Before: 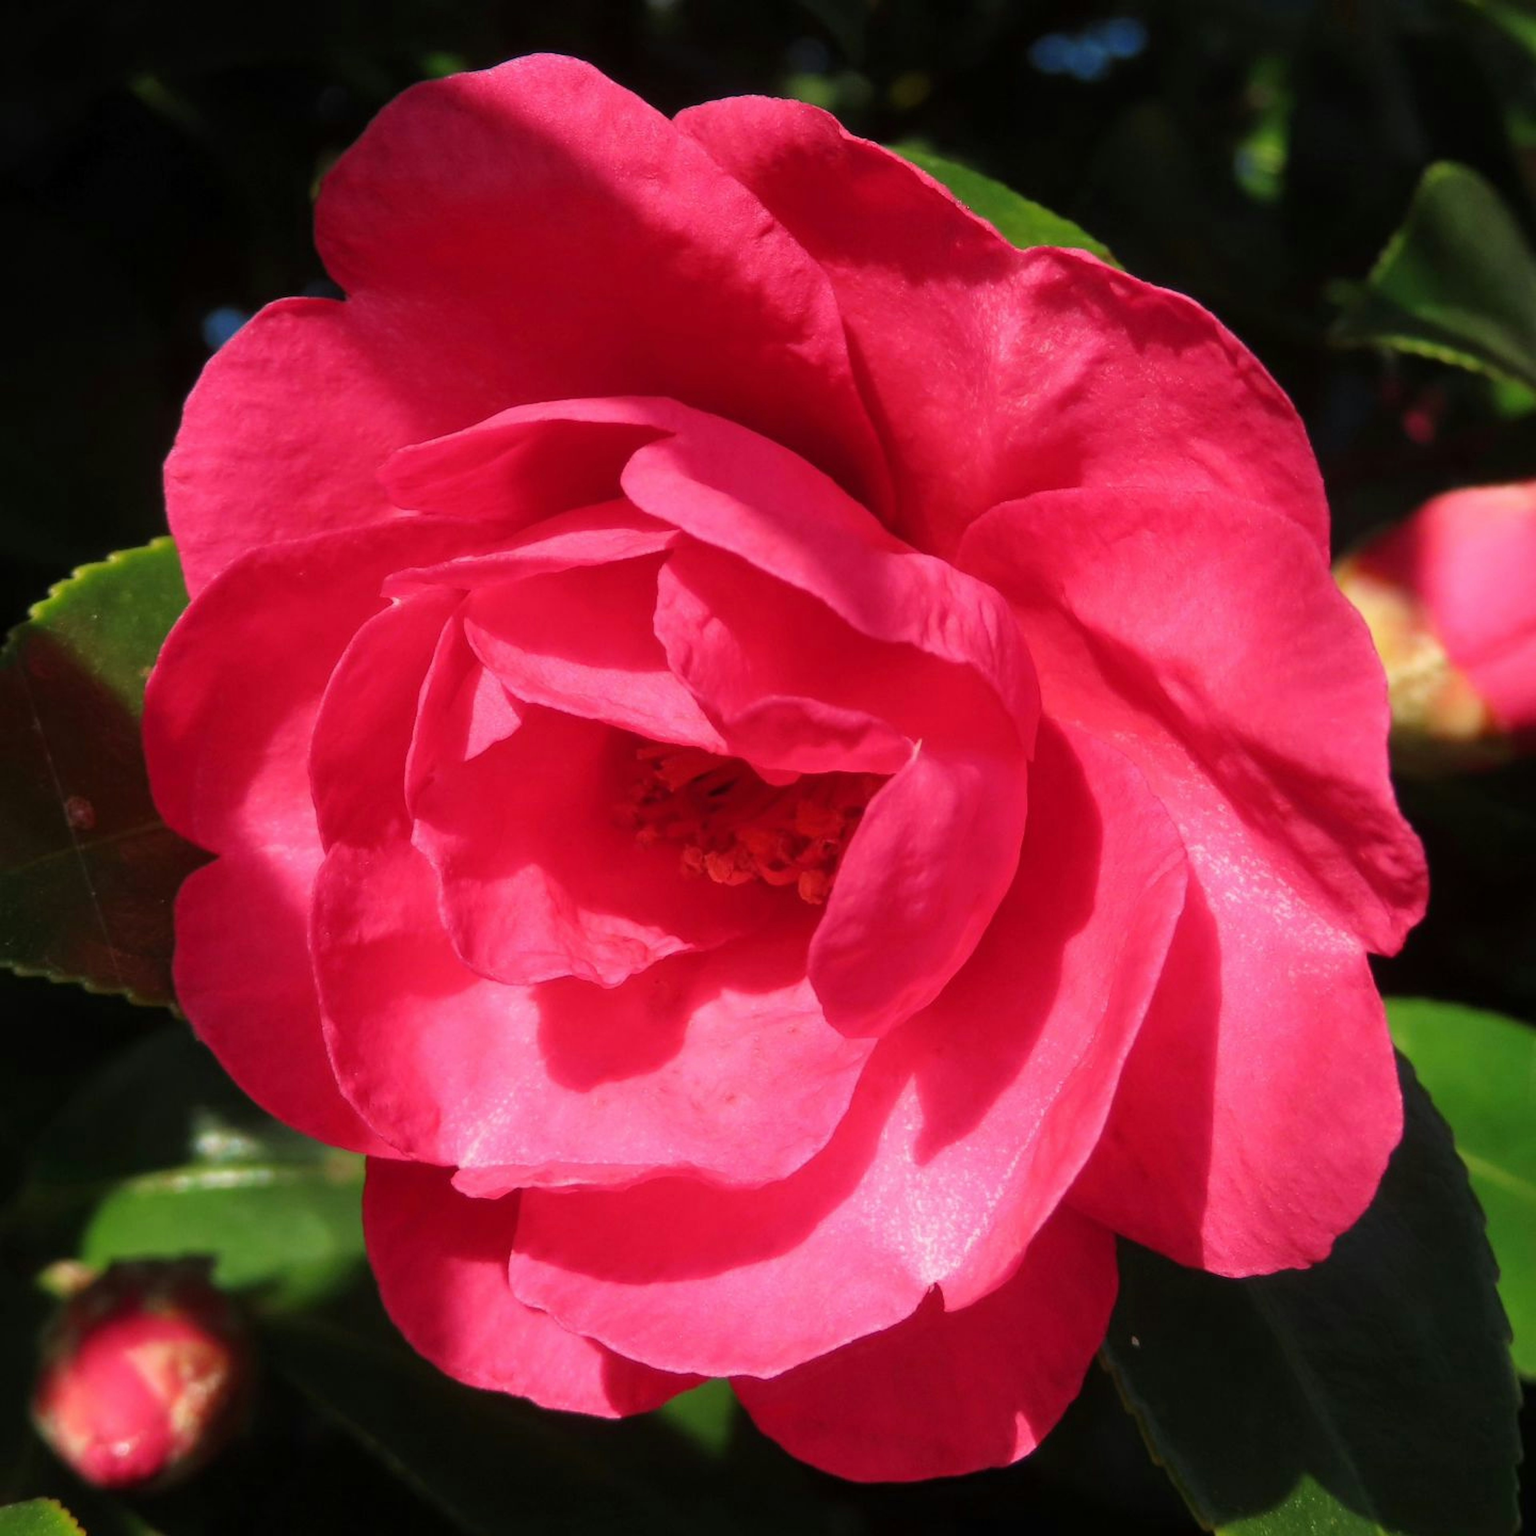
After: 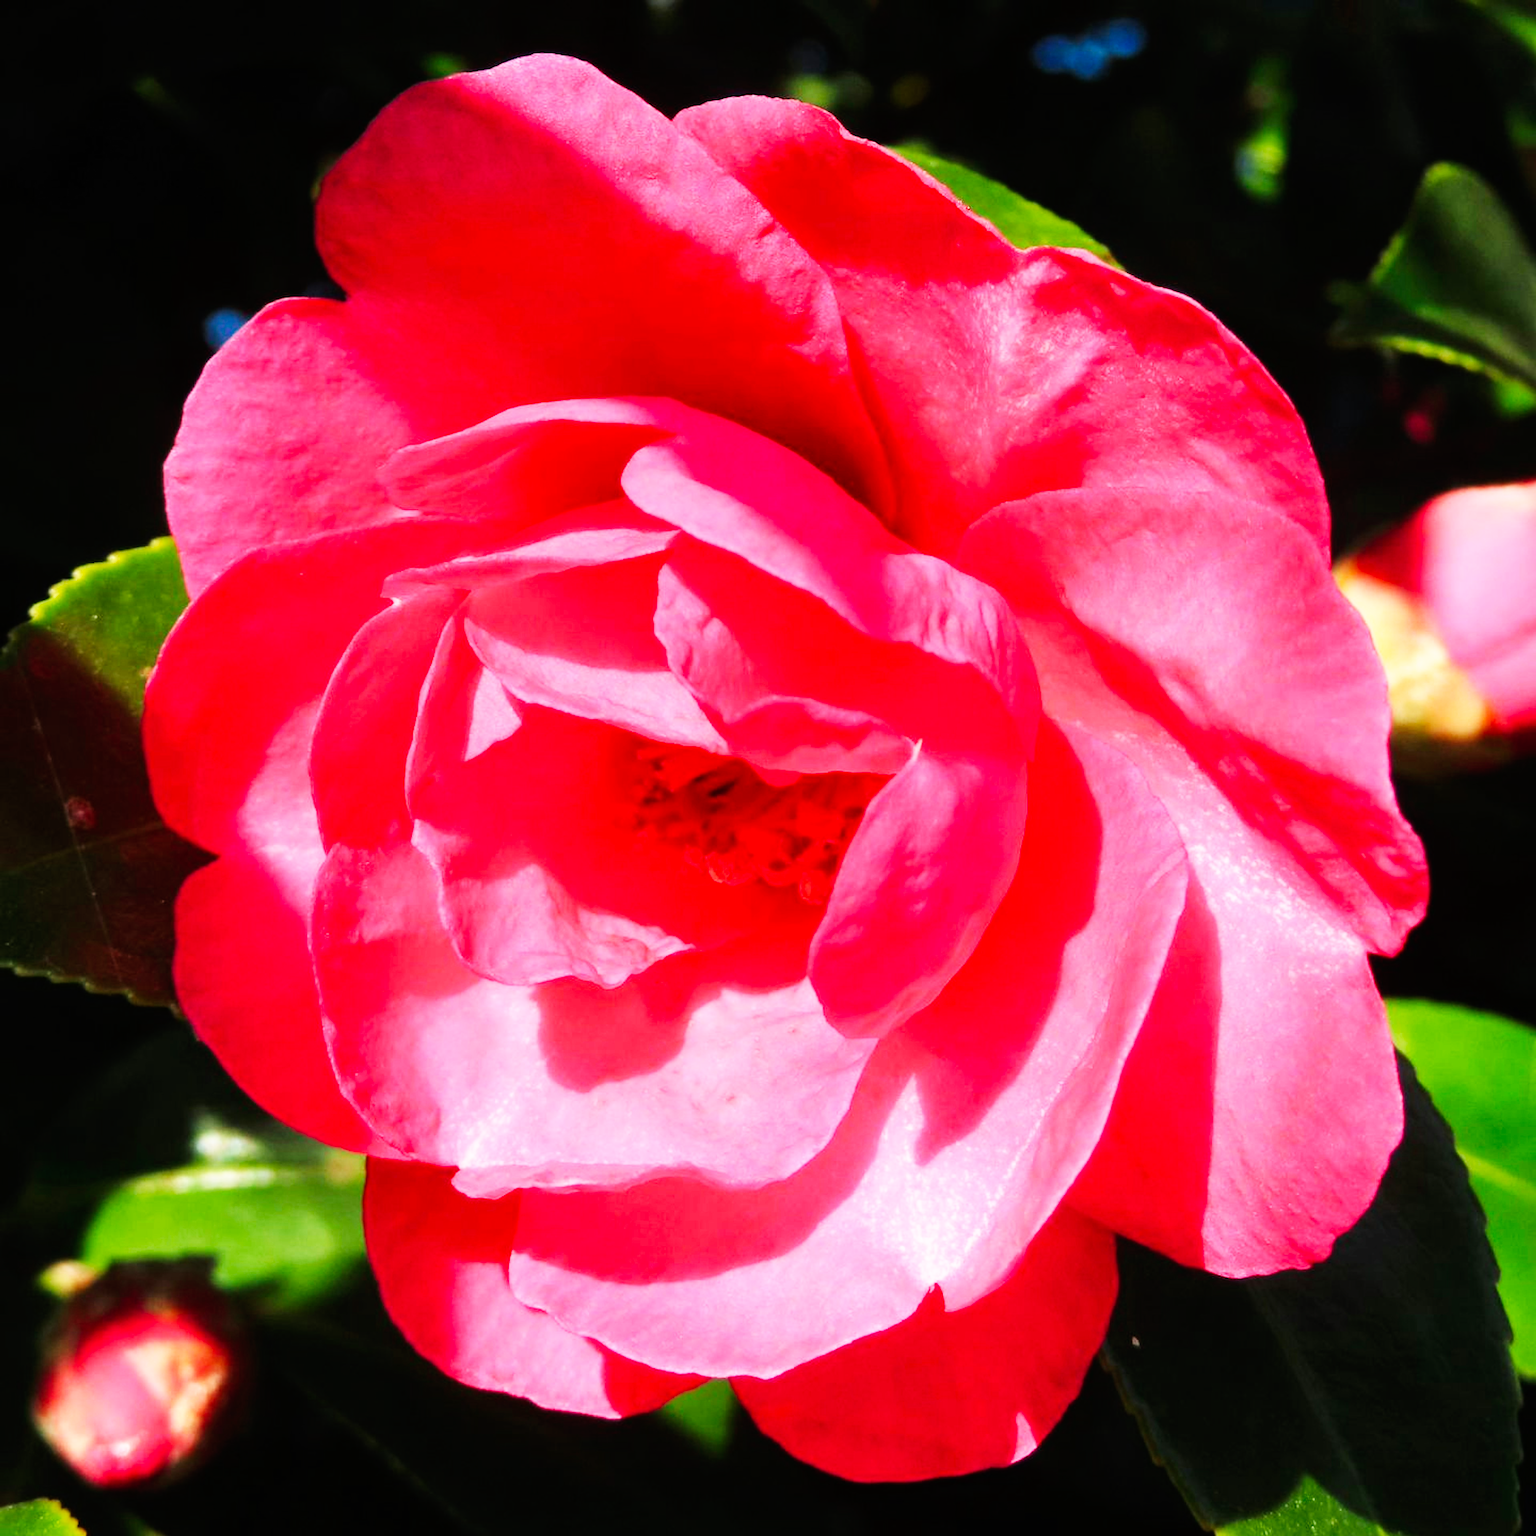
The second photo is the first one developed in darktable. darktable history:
haze removal: strength 0.011, distance 0.249, compatibility mode true, adaptive false
base curve: curves: ch0 [(0, 0) (0.007, 0.004) (0.027, 0.03) (0.046, 0.07) (0.207, 0.54) (0.442, 0.872) (0.673, 0.972) (1, 1)], preserve colors none
